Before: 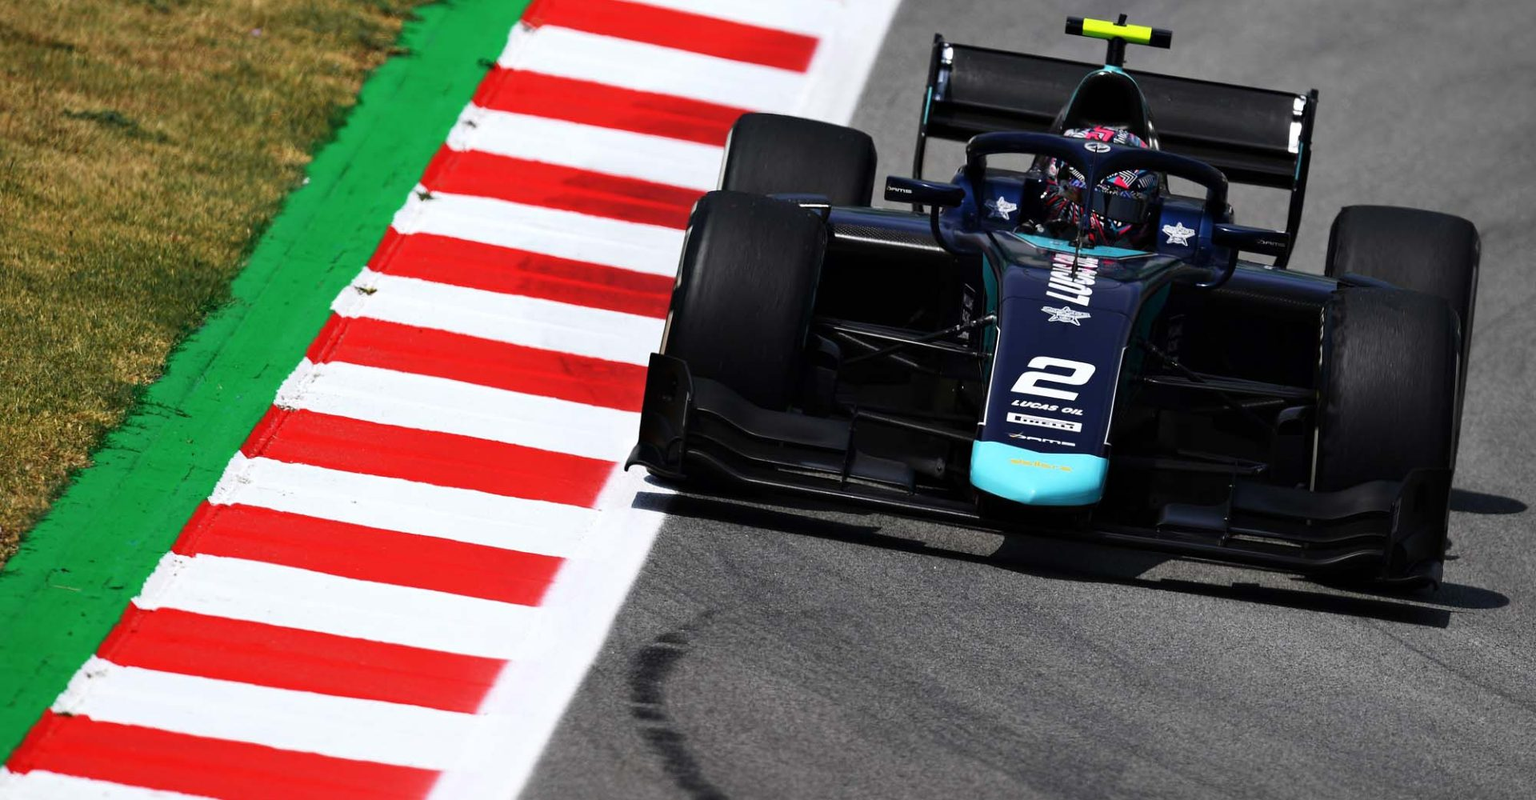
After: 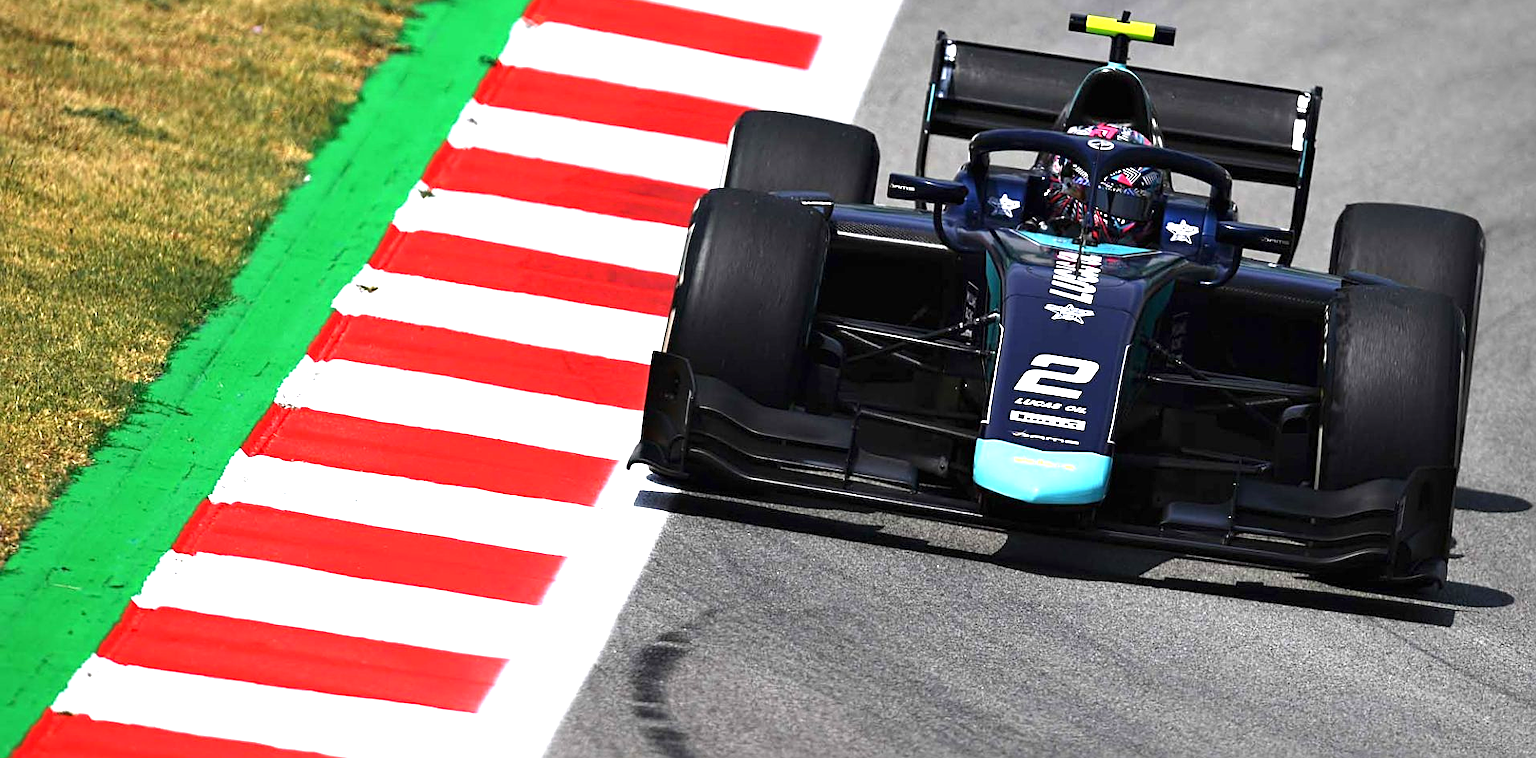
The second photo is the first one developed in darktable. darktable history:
crop: top 0.463%, right 0.266%, bottom 5.029%
exposure: black level correction 0, exposure 1.099 EV, compensate highlight preservation false
sharpen: on, module defaults
